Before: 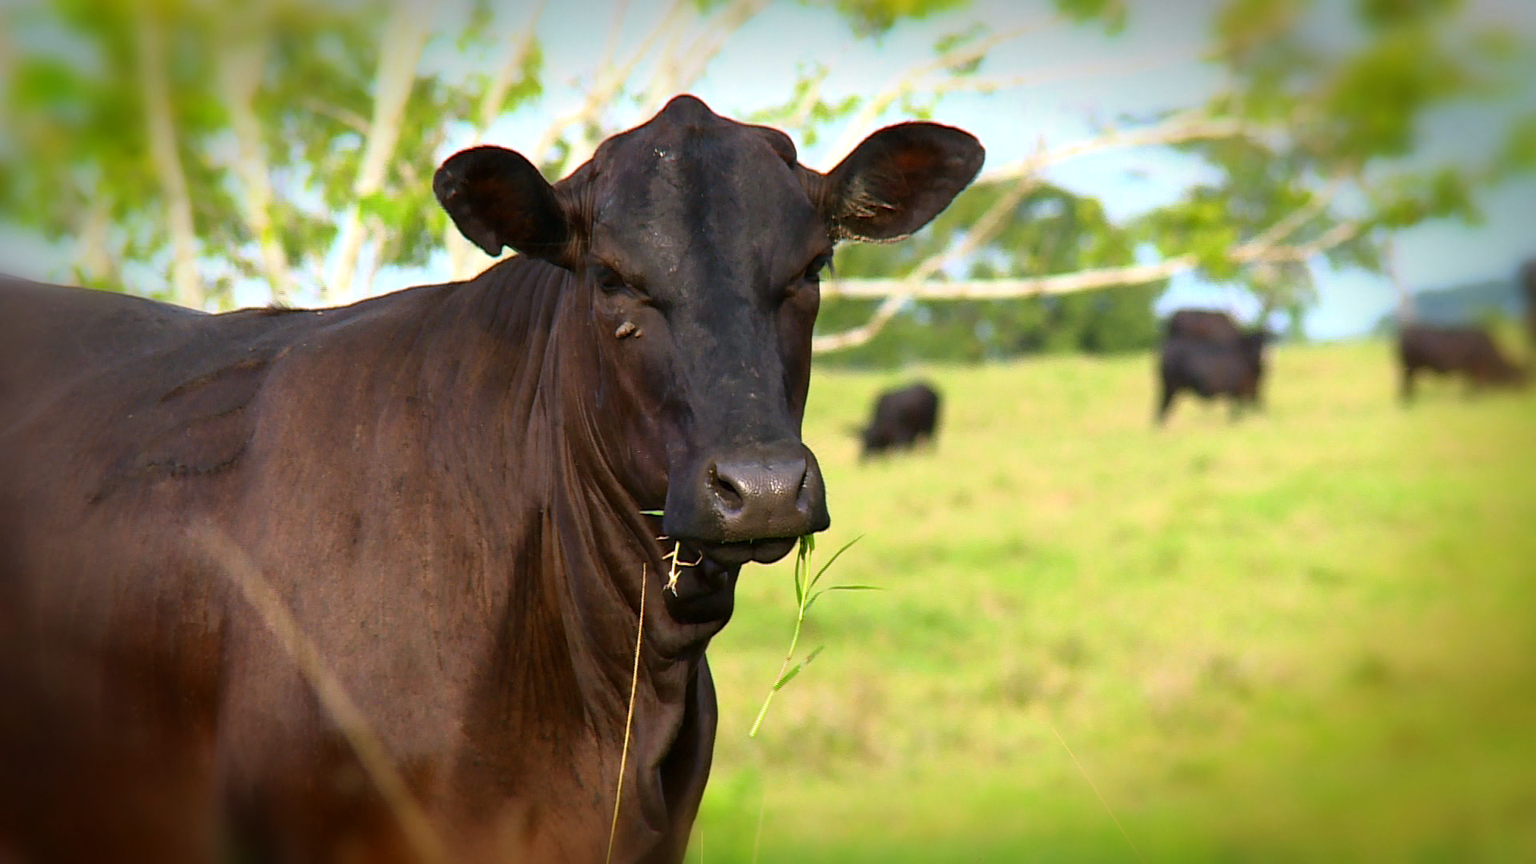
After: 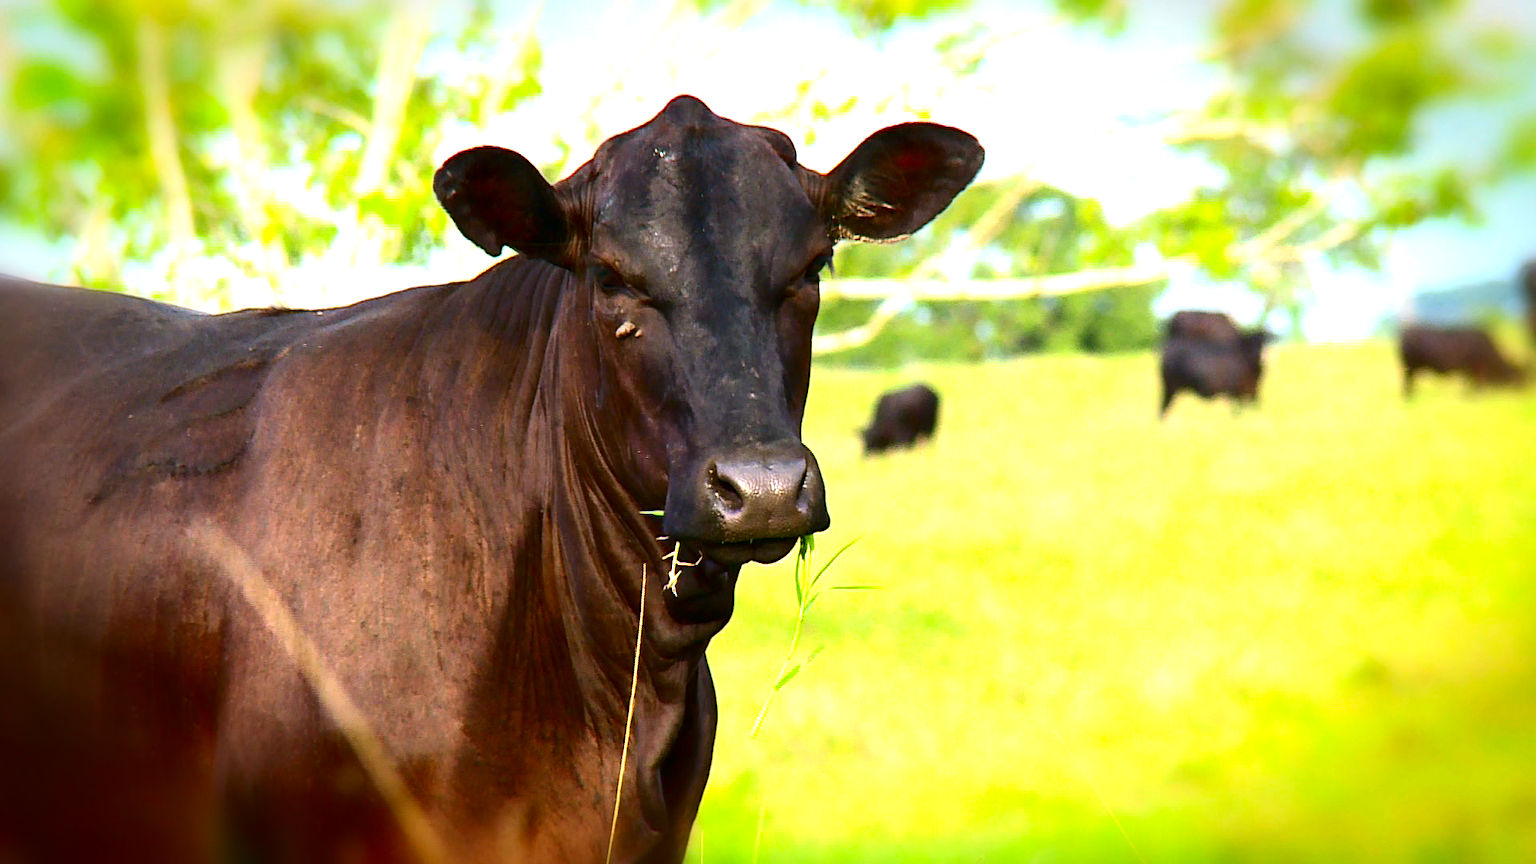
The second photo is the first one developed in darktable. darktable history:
exposure: black level correction 0, exposure 1.1 EV, compensate exposure bias true, compensate highlight preservation false
contrast brightness saturation: contrast 0.21, brightness -0.11, saturation 0.21
